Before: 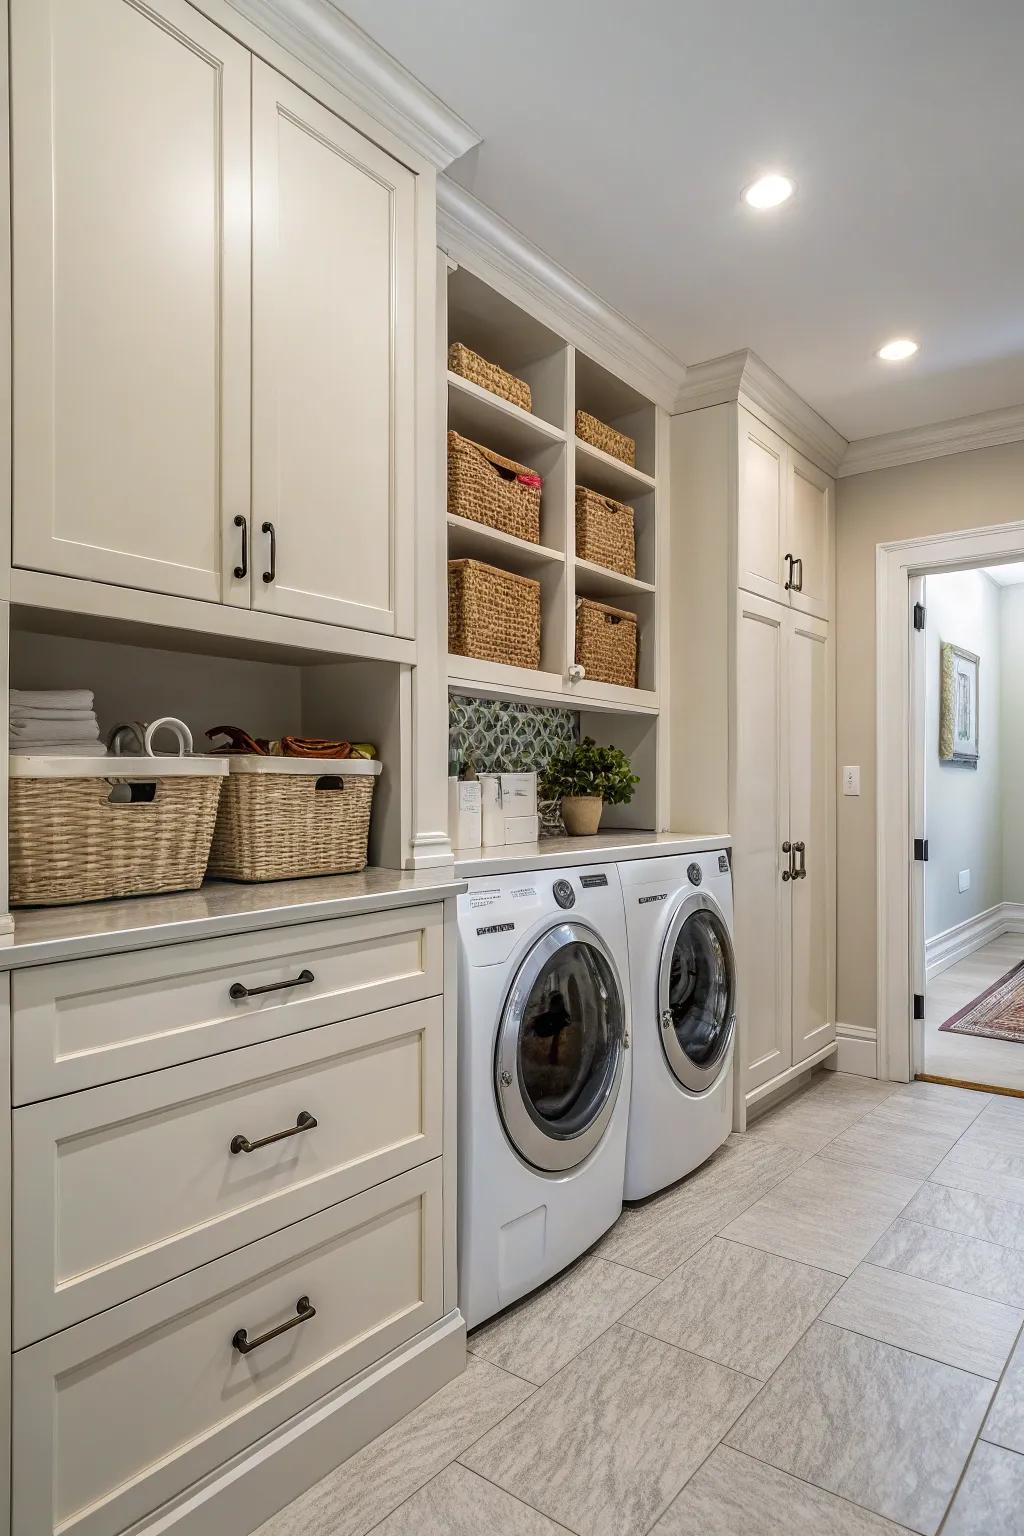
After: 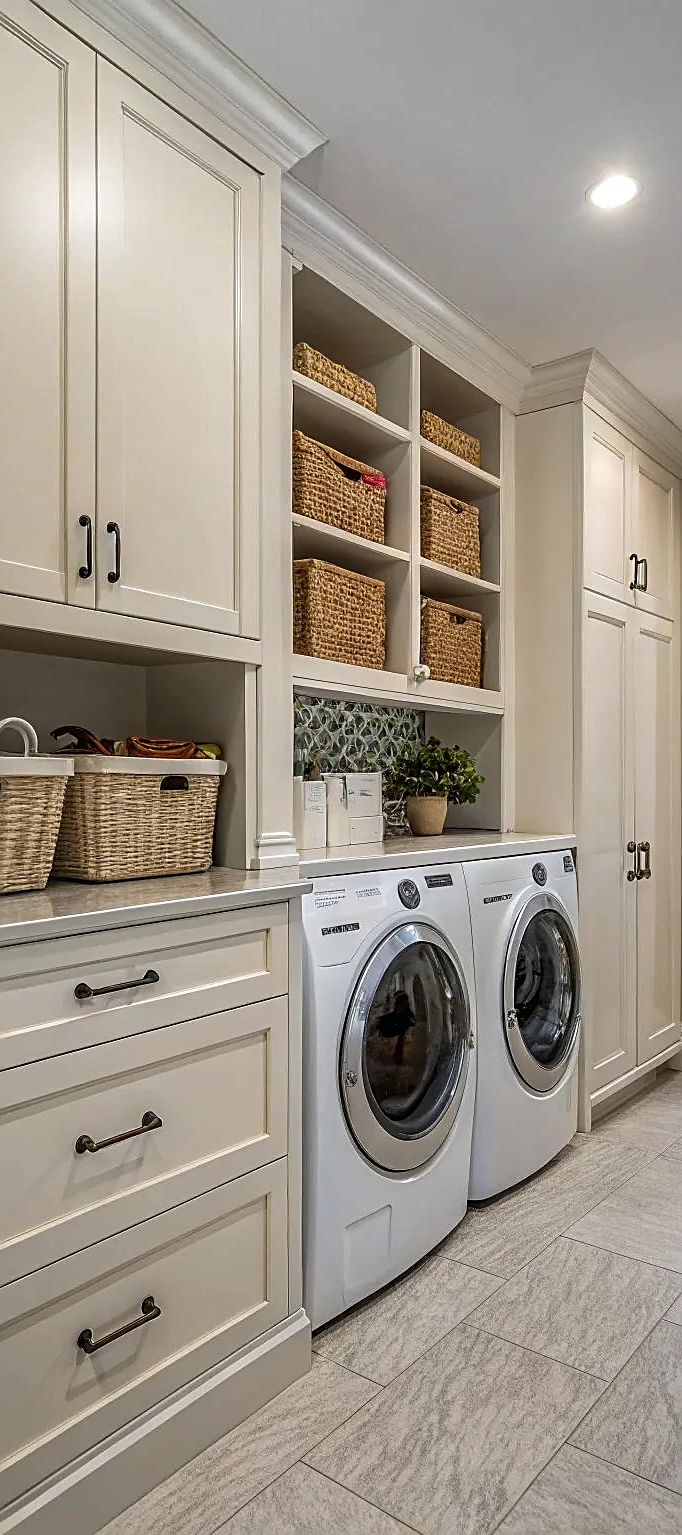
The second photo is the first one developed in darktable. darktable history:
crop and rotate: left 15.192%, right 18.132%
sharpen: on, module defaults
shadows and highlights: radius 336.46, shadows 28.31, soften with gaussian
